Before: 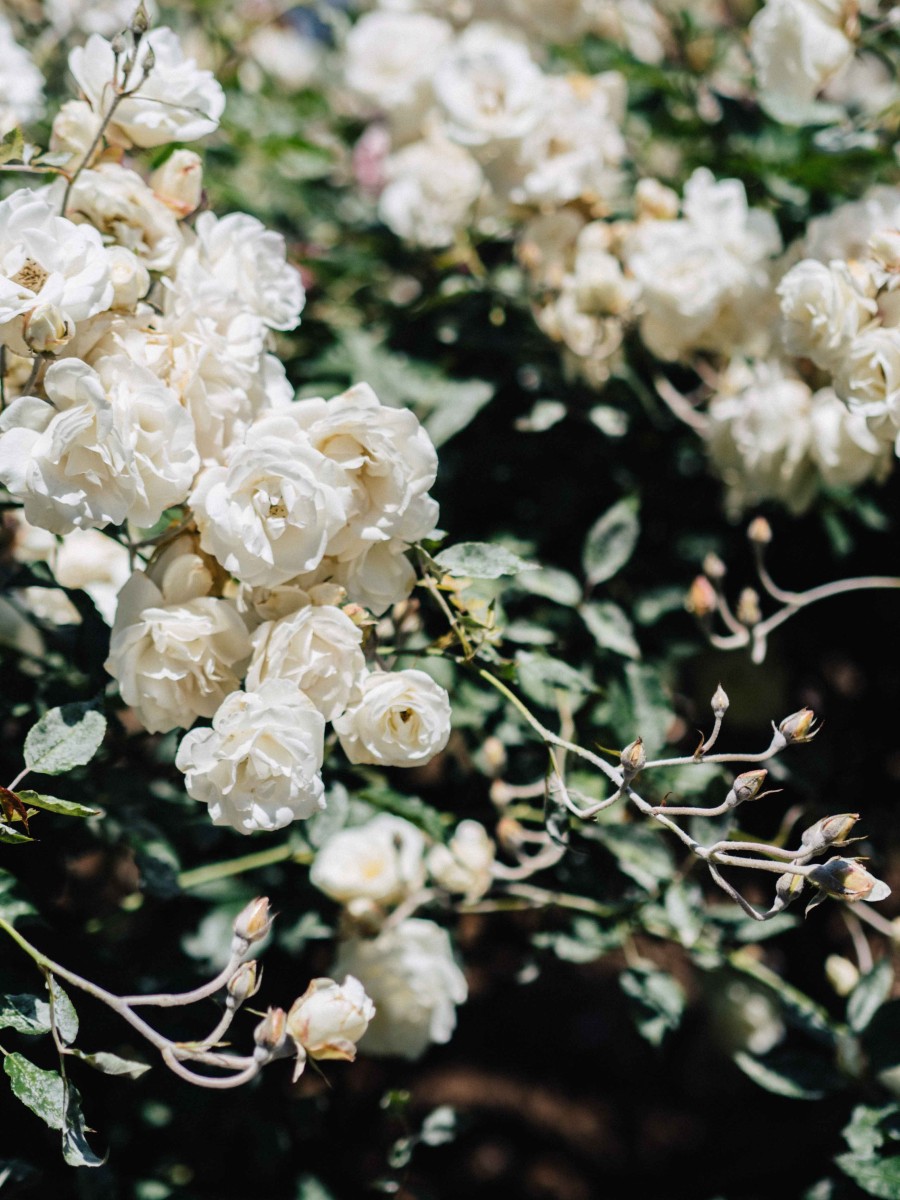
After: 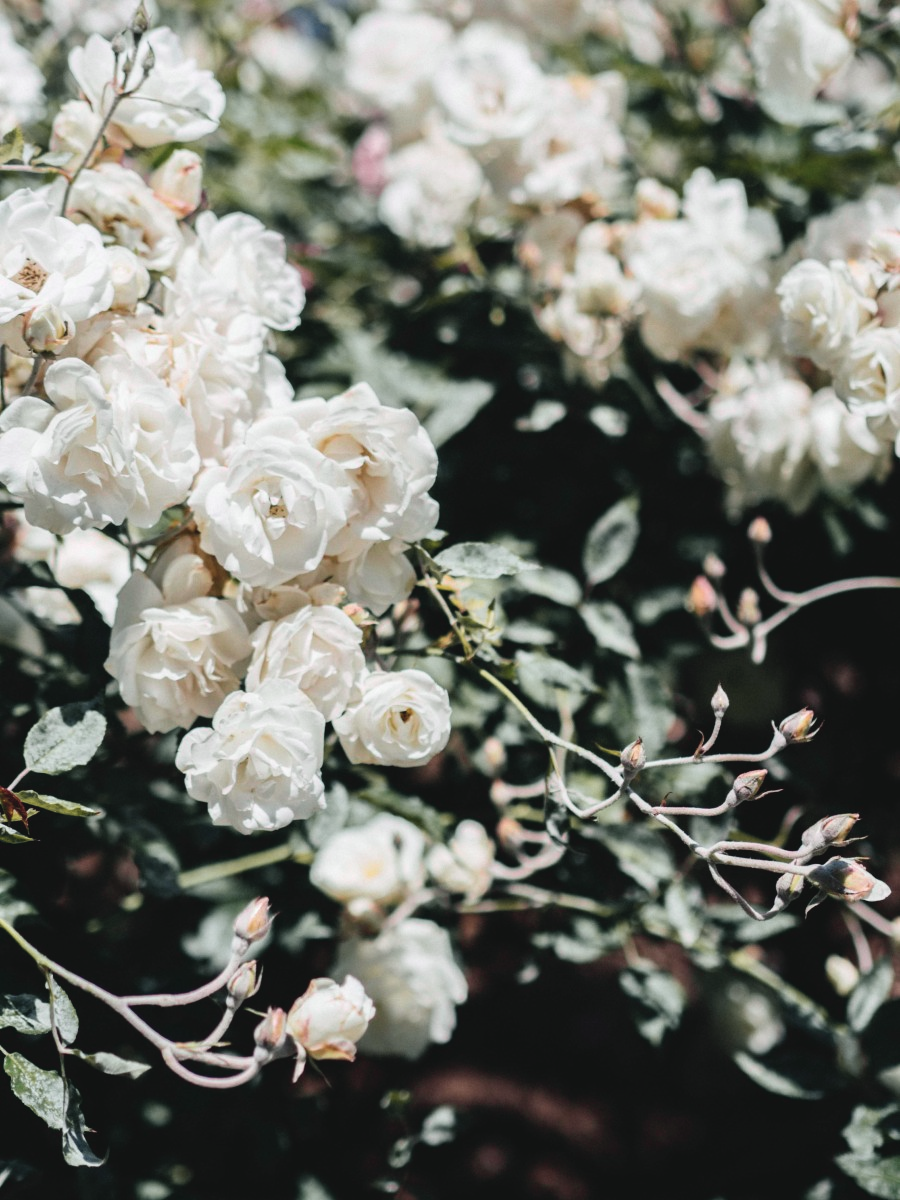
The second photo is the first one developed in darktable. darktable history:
tone curve: curves: ch0 [(0, 0.046) (0.04, 0.074) (0.831, 0.861) (1, 1)]; ch1 [(0, 0) (0.146, 0.159) (0.338, 0.365) (0.417, 0.455) (0.489, 0.486) (0.504, 0.502) (0.529, 0.537) (0.563, 0.567) (1, 1)]; ch2 [(0, 0) (0.307, 0.298) (0.388, 0.375) (0.443, 0.456) (0.485, 0.492) (0.544, 0.525) (1, 1)], color space Lab, independent channels, preserve colors none
